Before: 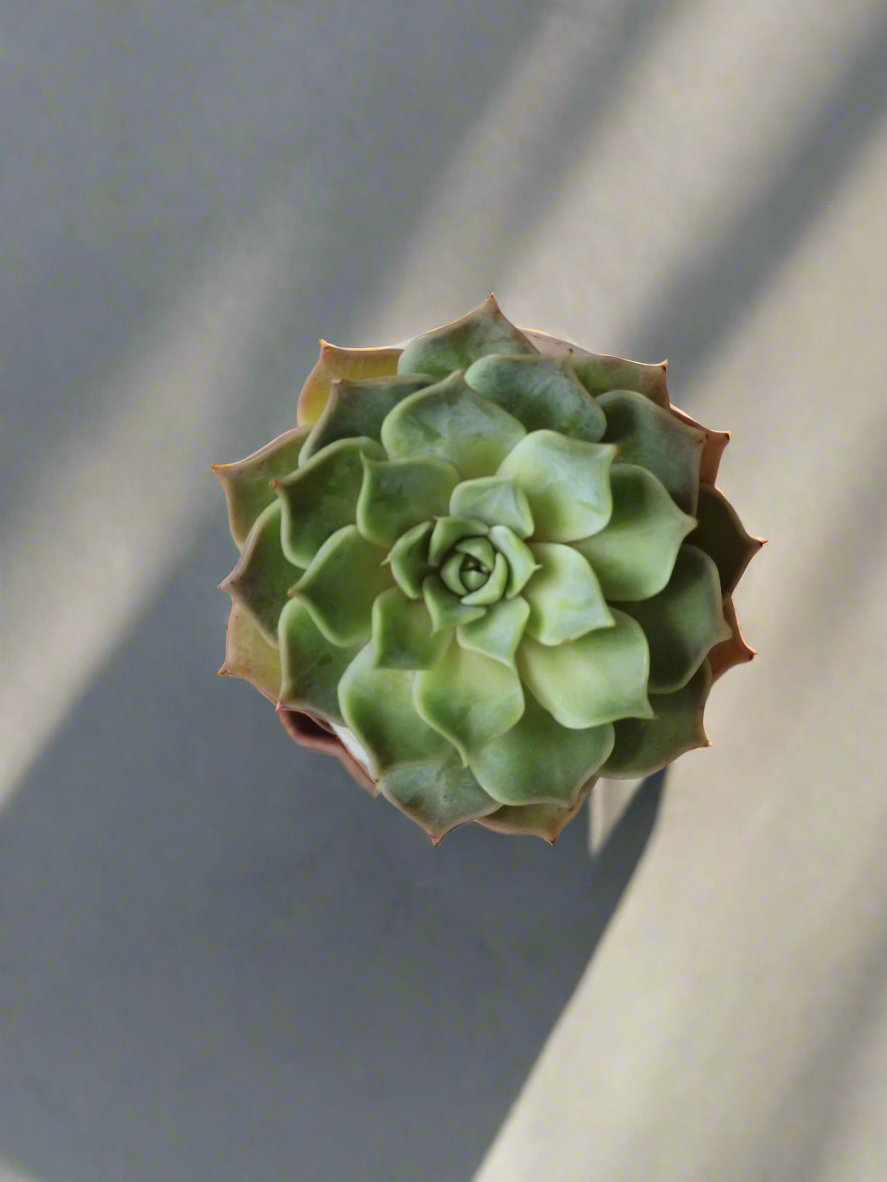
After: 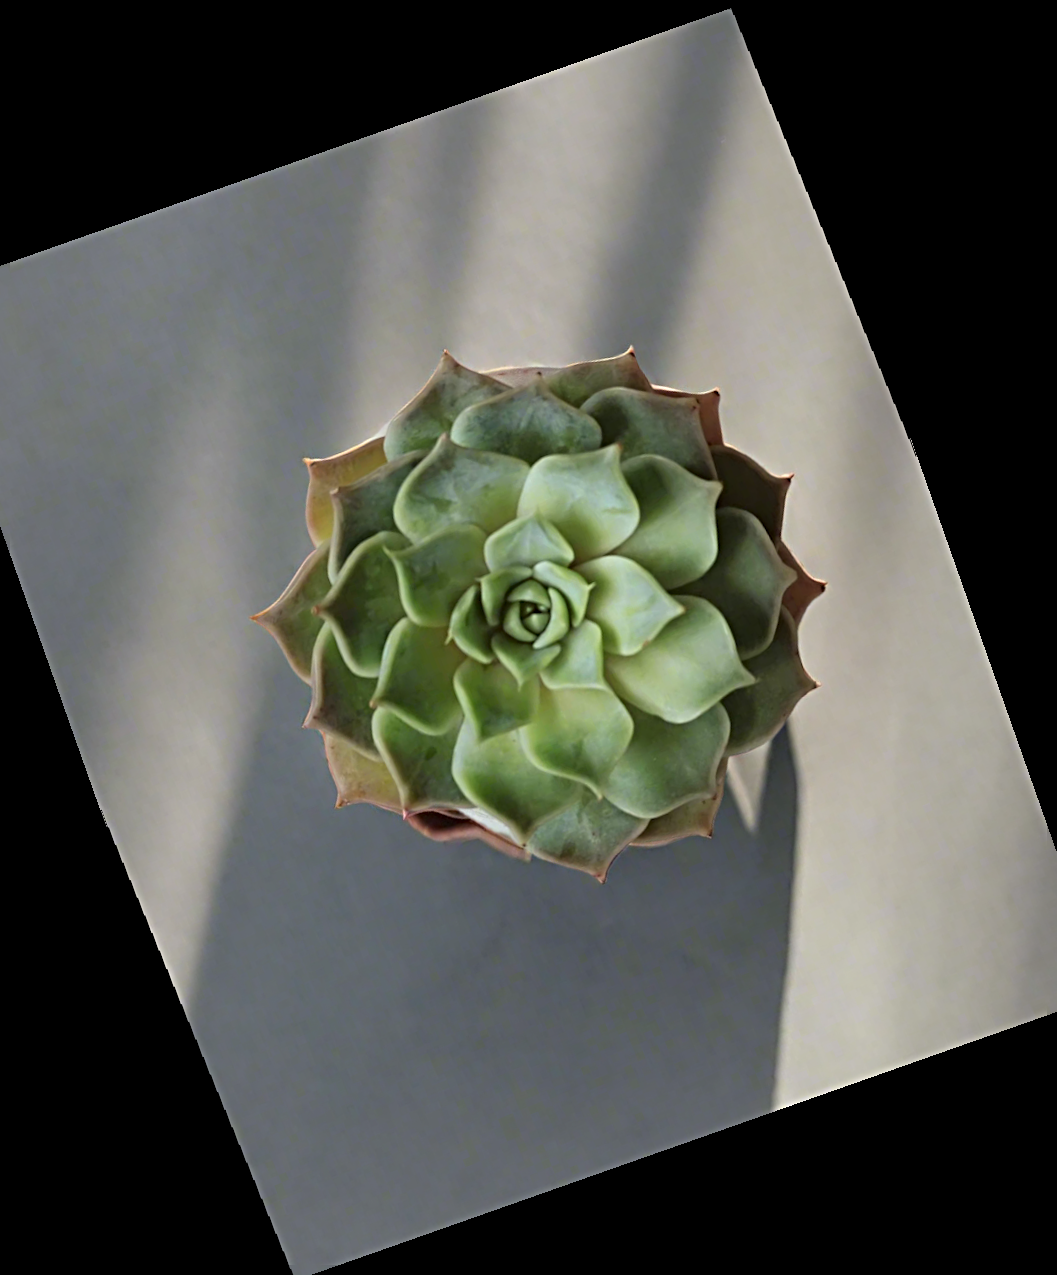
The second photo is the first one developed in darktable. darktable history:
rotate and perspective: rotation -3°, crop left 0.031, crop right 0.968, crop top 0.07, crop bottom 0.93
sharpen: radius 4
crop and rotate: angle 19.43°, left 6.812%, right 4.125%, bottom 1.087%
vignetting: fall-off start 18.21%, fall-off radius 137.95%, brightness -0.207, center (-0.078, 0.066), width/height ratio 0.62, shape 0.59
